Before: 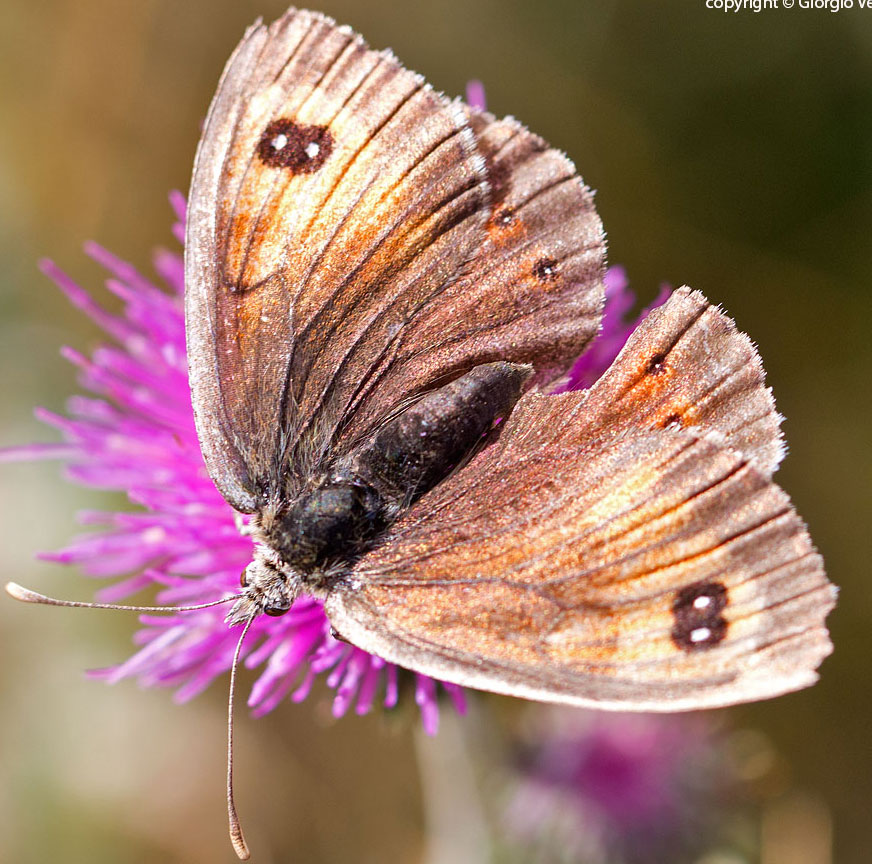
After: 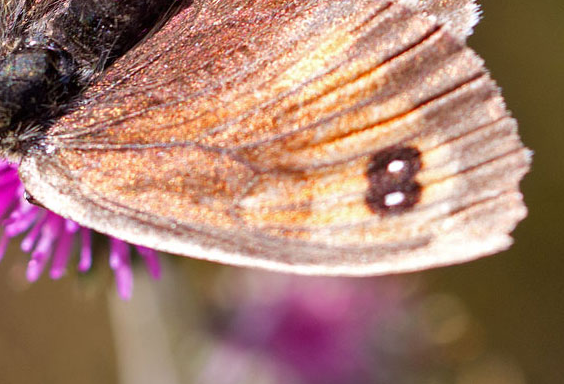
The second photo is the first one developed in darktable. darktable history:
crop and rotate: left 35.292%, top 50.53%, bottom 5.006%
